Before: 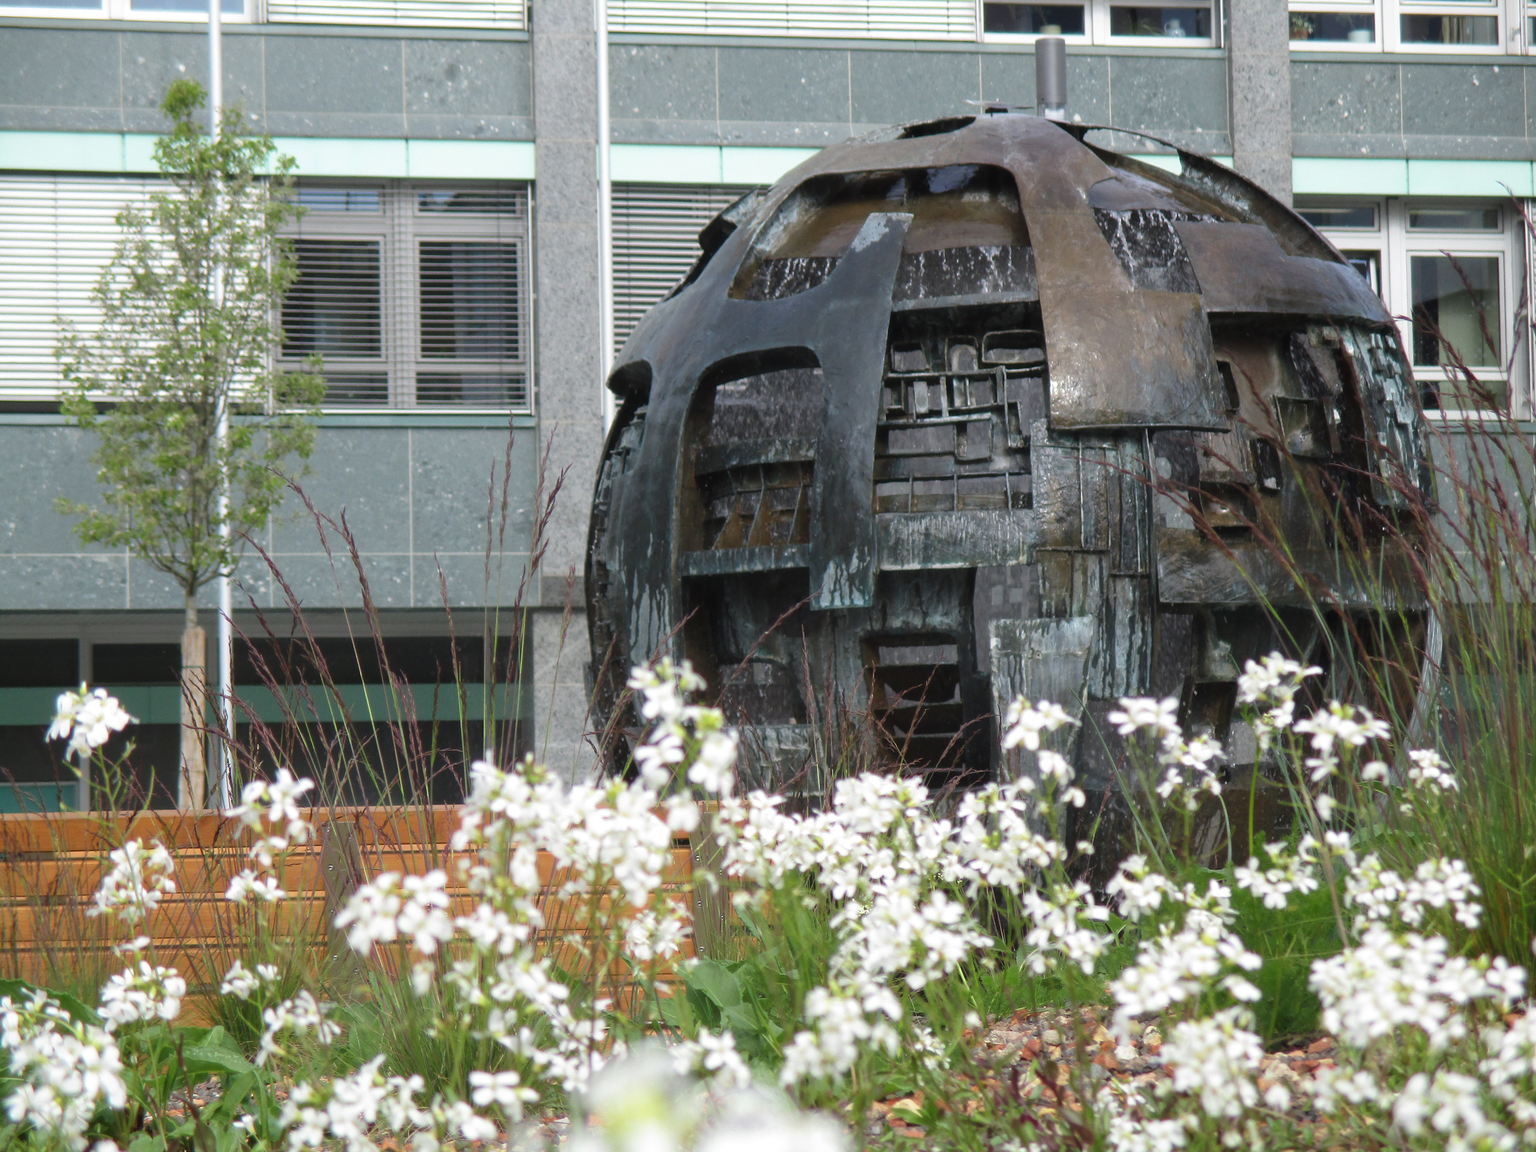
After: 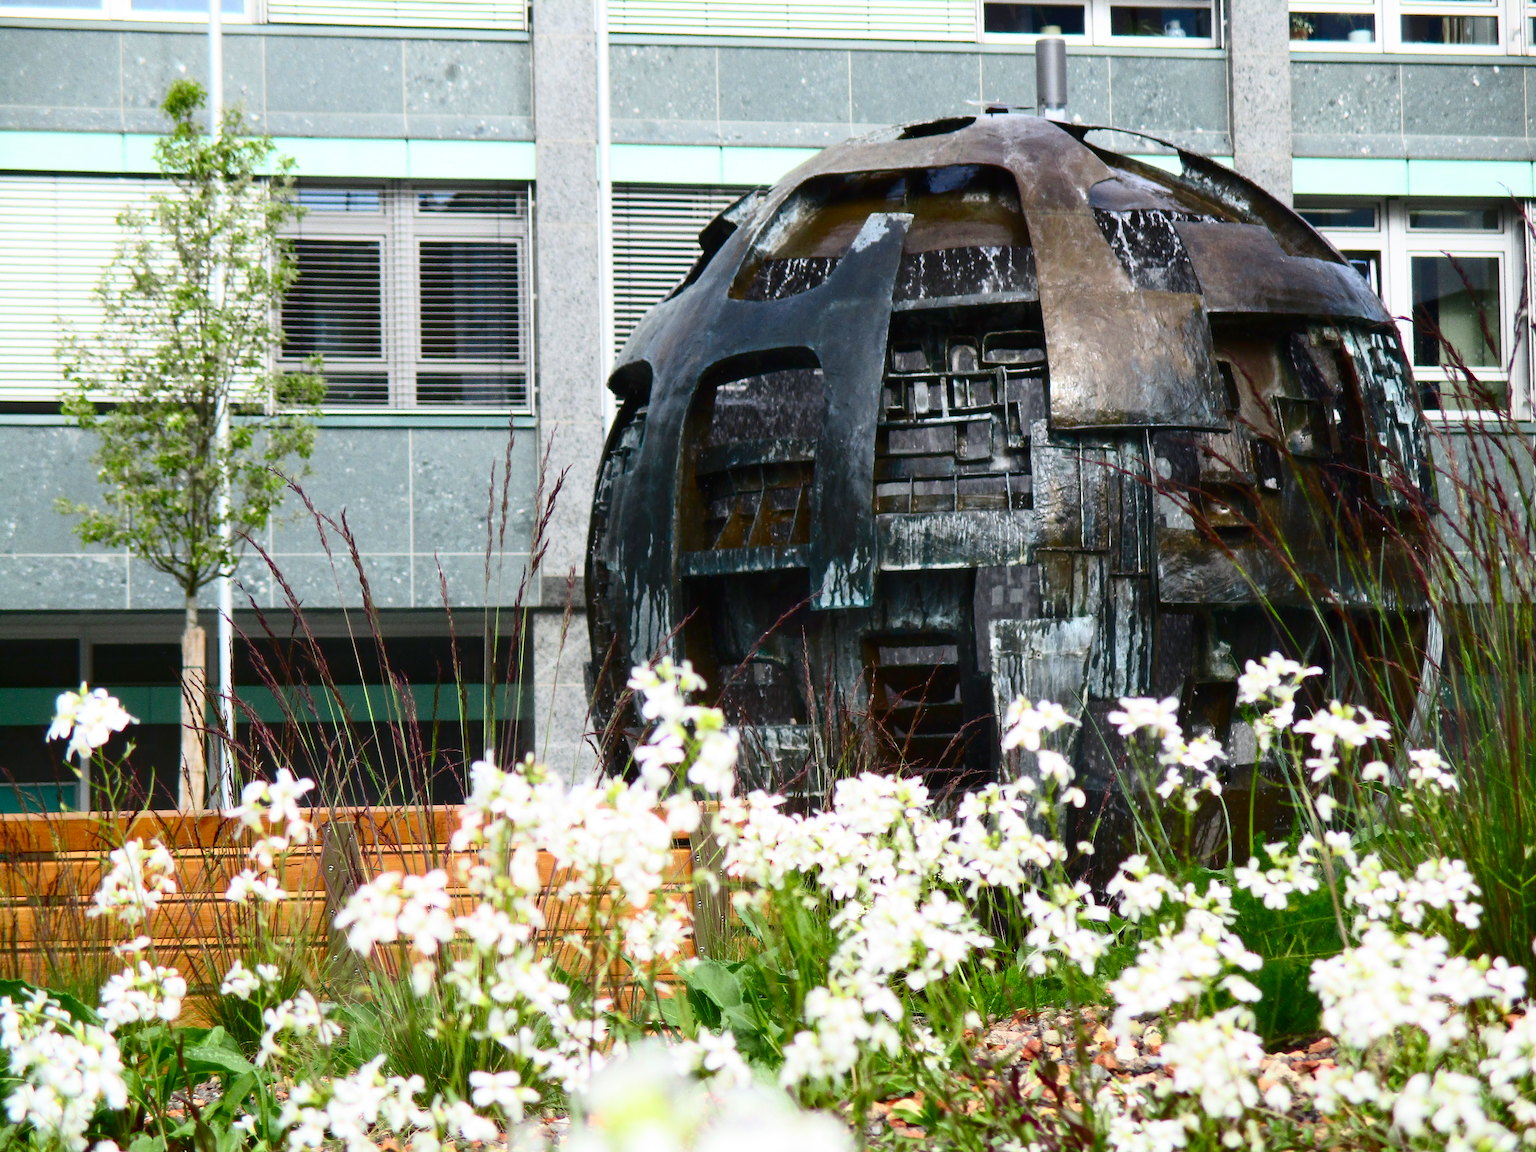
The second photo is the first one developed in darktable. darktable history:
contrast brightness saturation: contrast 0.4, brightness 0.05, saturation 0.25
color balance rgb: perceptual saturation grading › global saturation 20%, perceptual saturation grading › highlights -25%, perceptual saturation grading › shadows 25%
